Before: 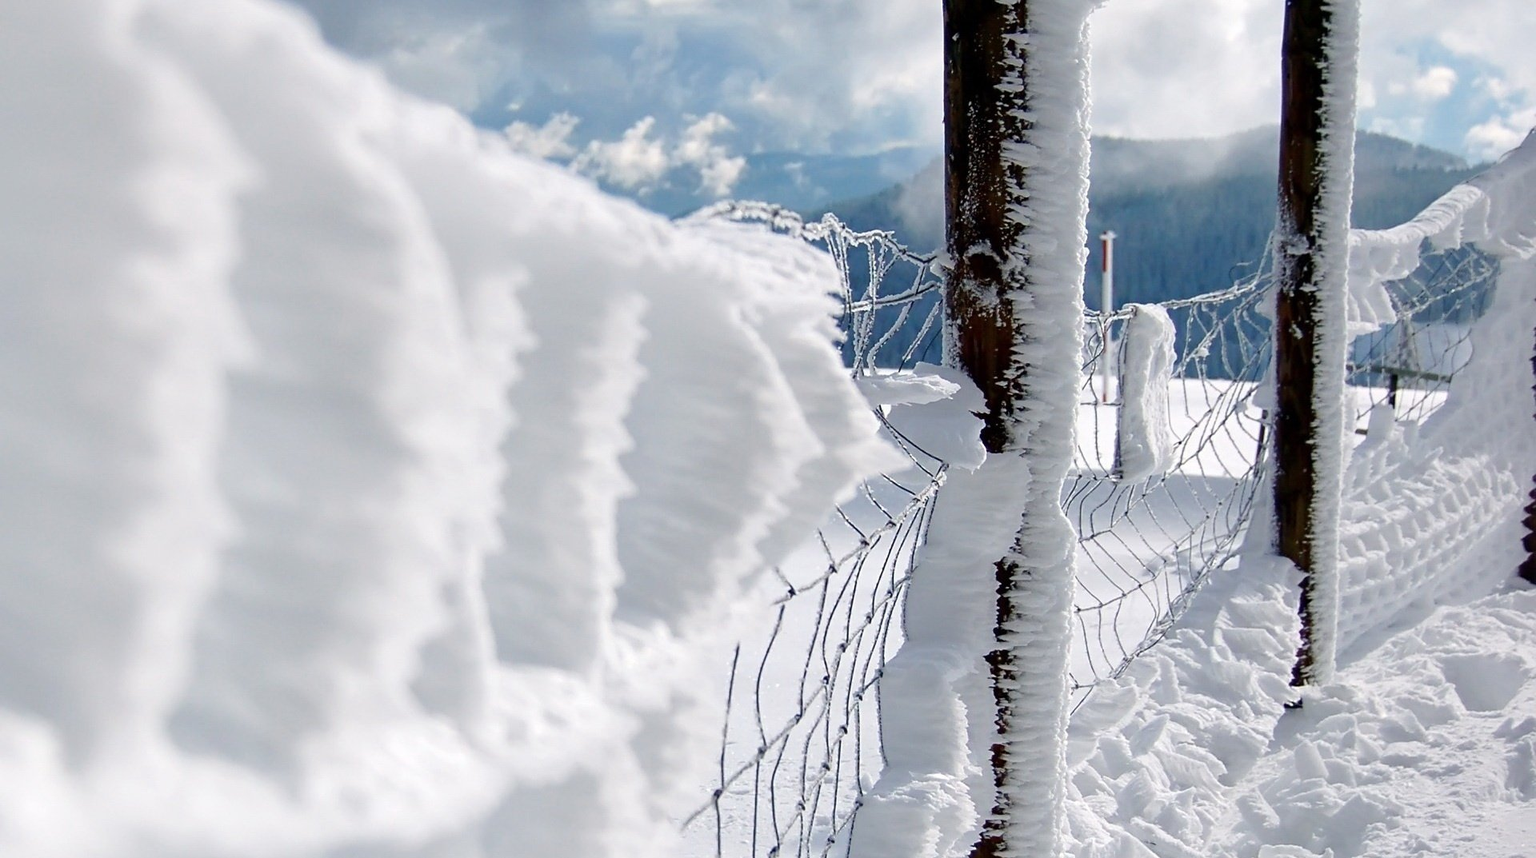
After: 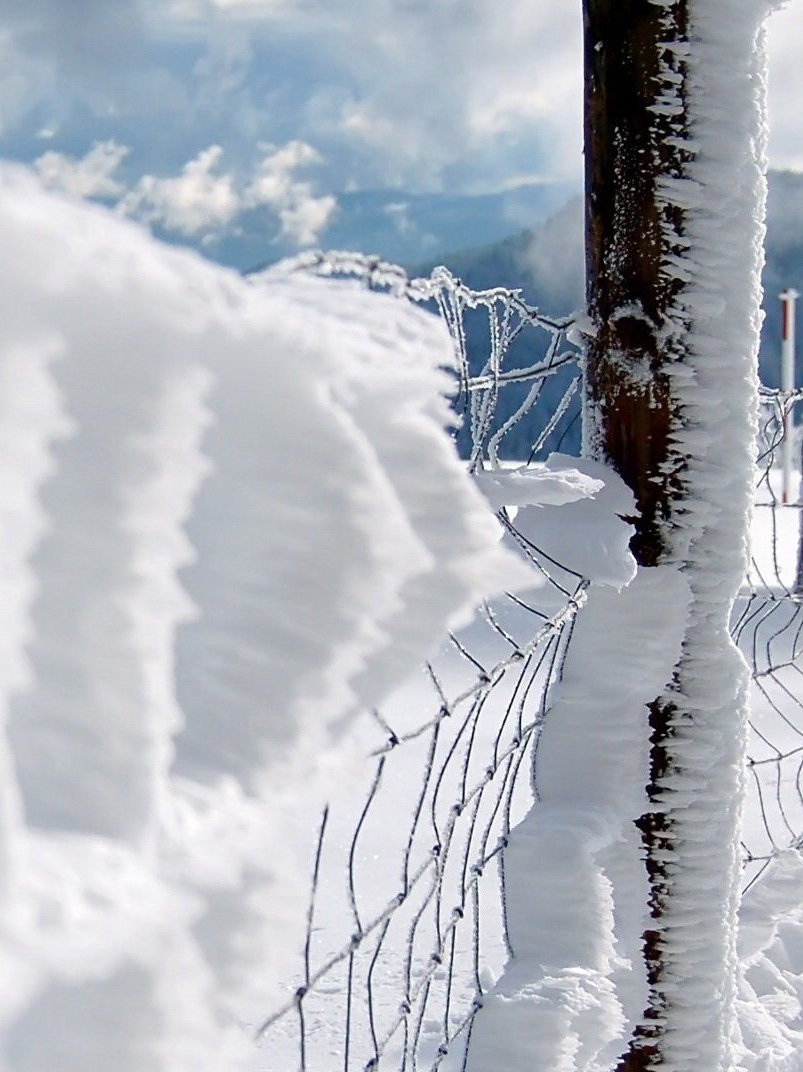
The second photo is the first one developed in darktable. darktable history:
crop: left 31.043%, right 27.086%
